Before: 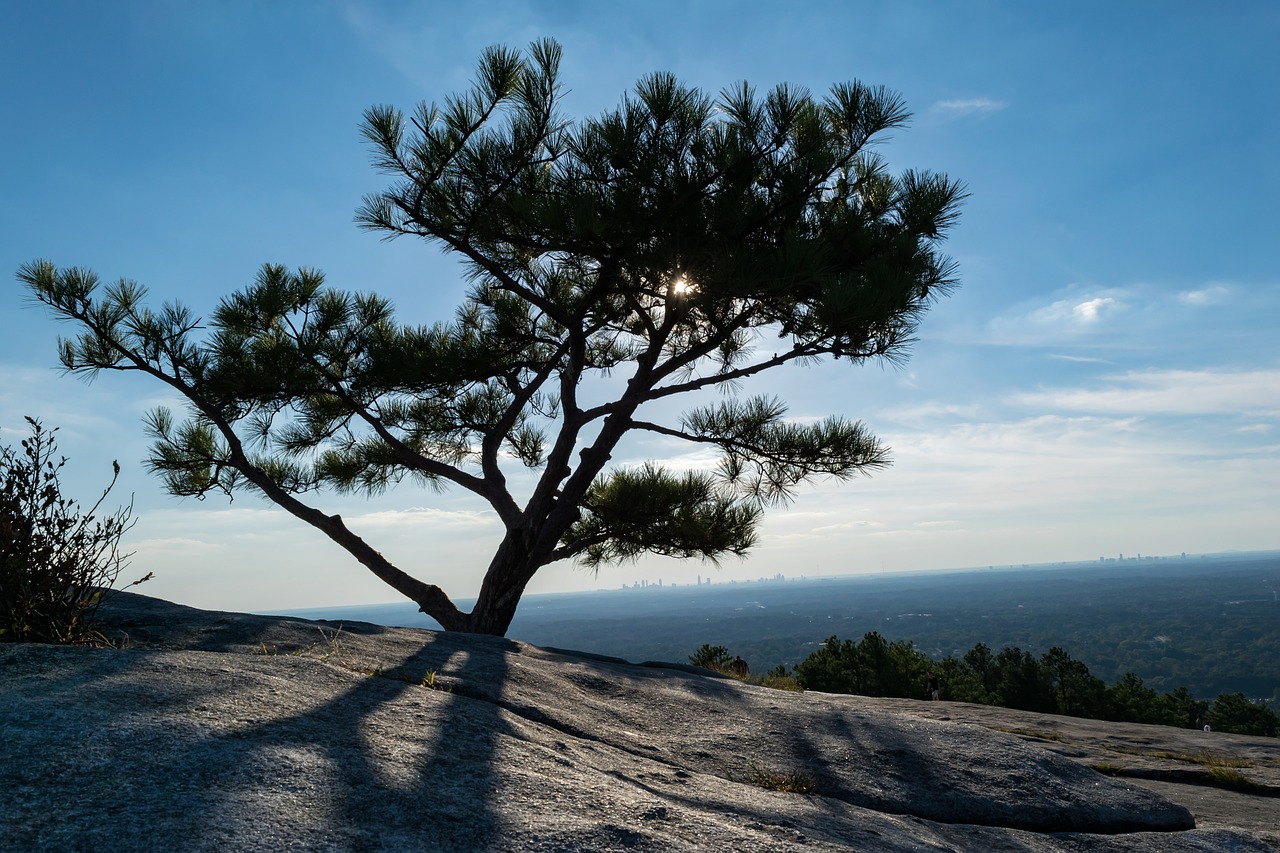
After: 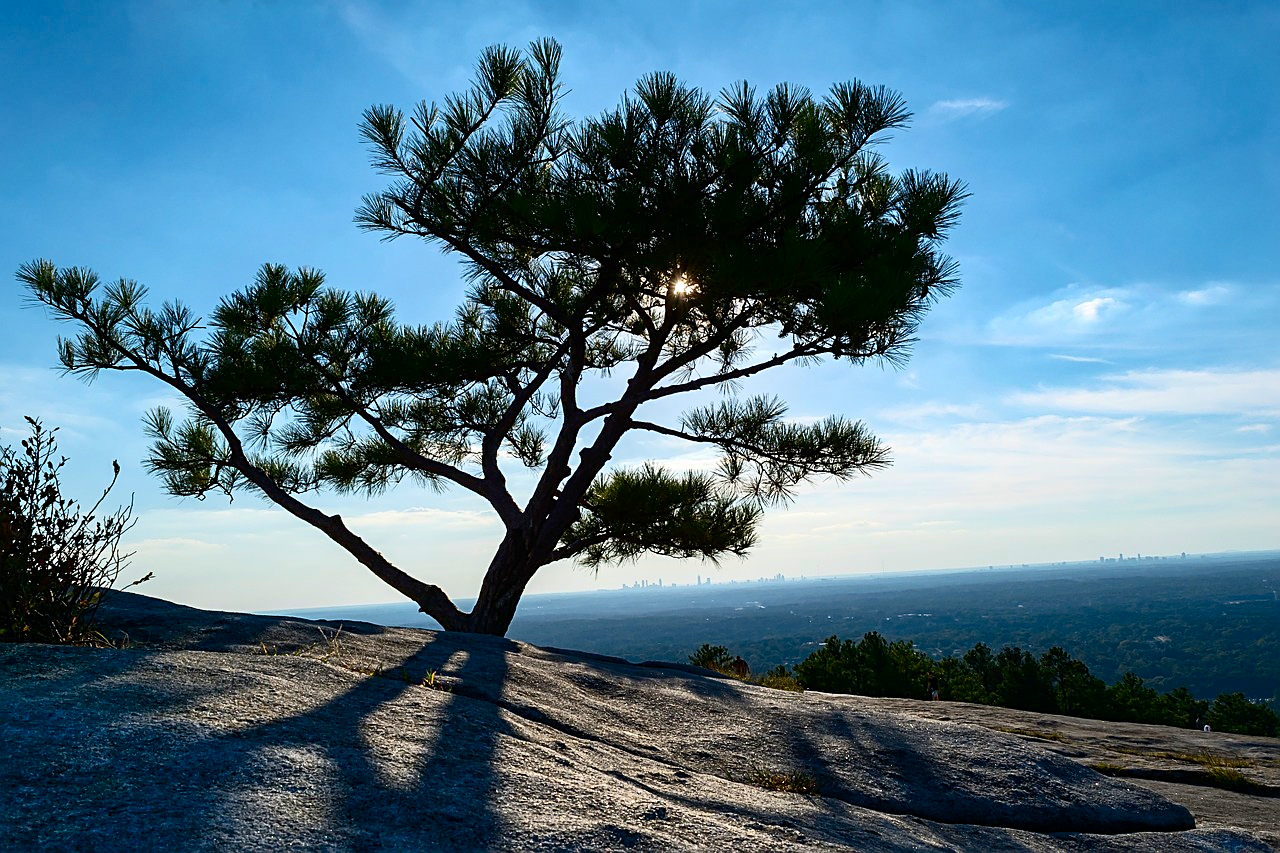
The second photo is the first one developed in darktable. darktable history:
shadows and highlights: on, module defaults
contrast brightness saturation: contrast 0.396, brightness 0.045, saturation 0.245
sharpen: on, module defaults
